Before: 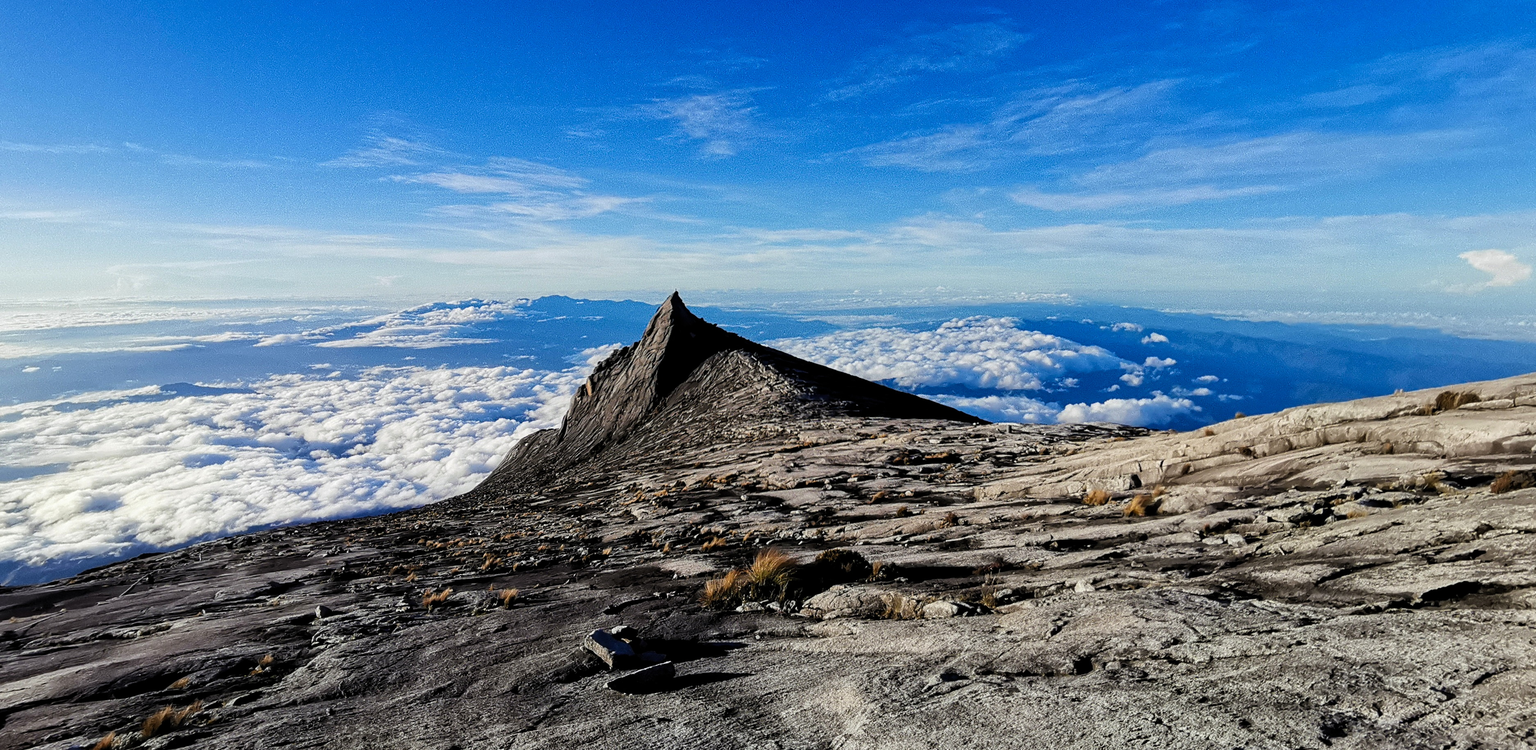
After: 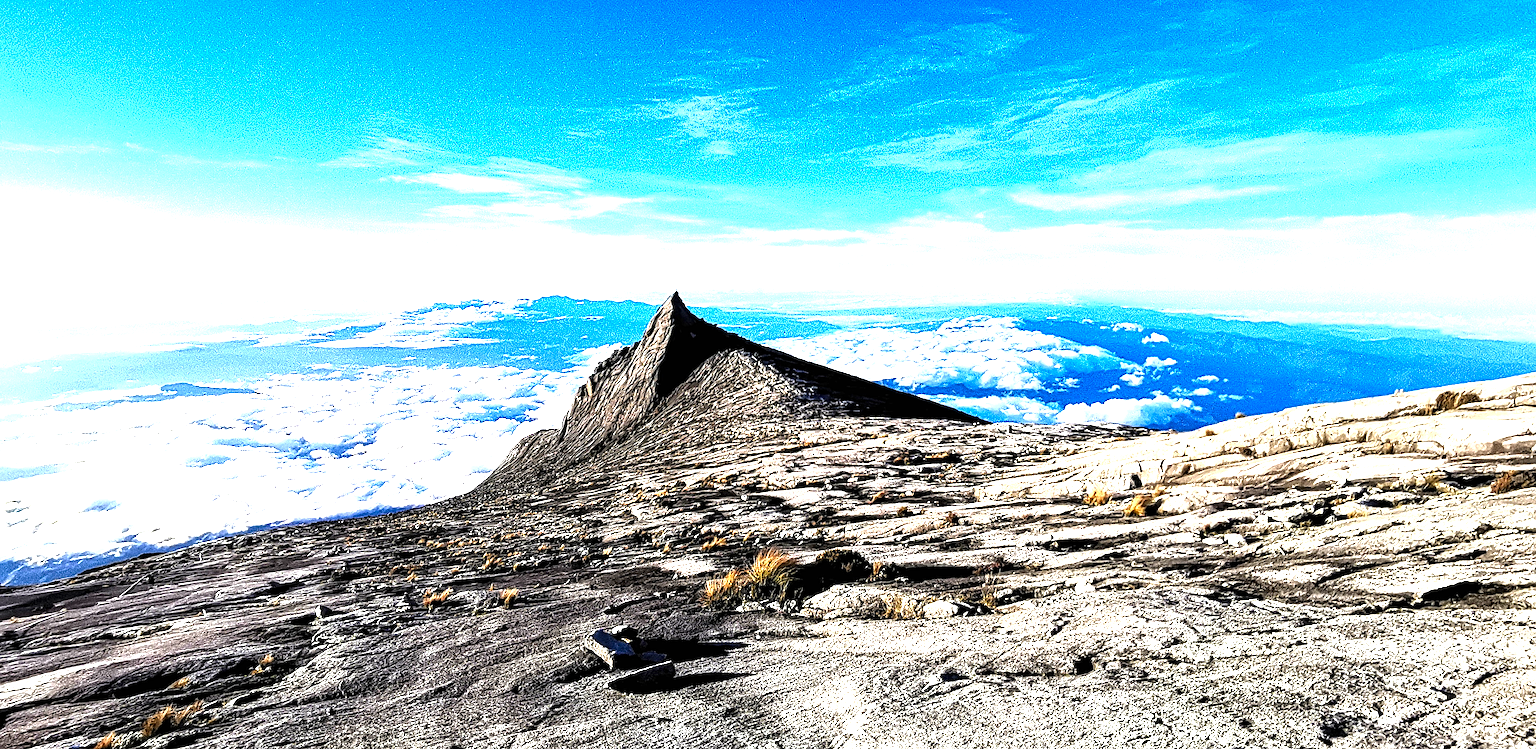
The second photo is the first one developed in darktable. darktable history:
color balance: contrast 8.5%, output saturation 105%
local contrast: mode bilateral grid, contrast 20, coarseness 3, detail 300%, midtone range 0.2
exposure: black level correction 0, exposure 1.6 EV, compensate exposure bias true, compensate highlight preservation false
